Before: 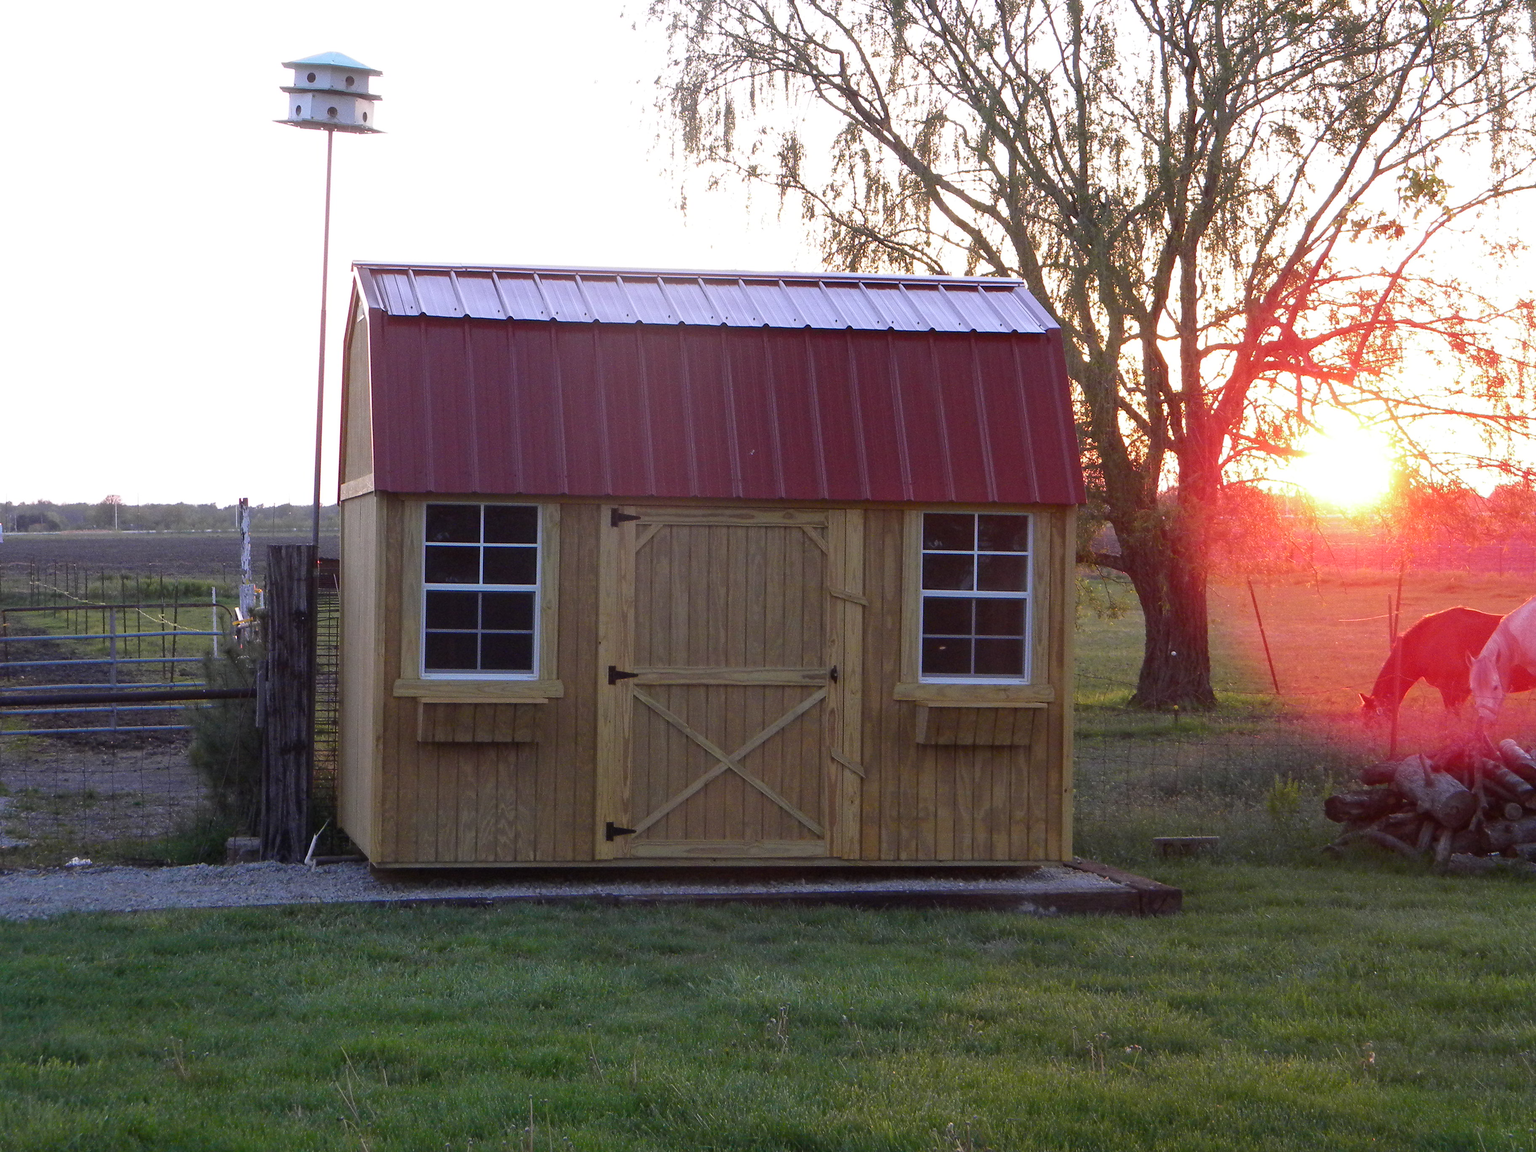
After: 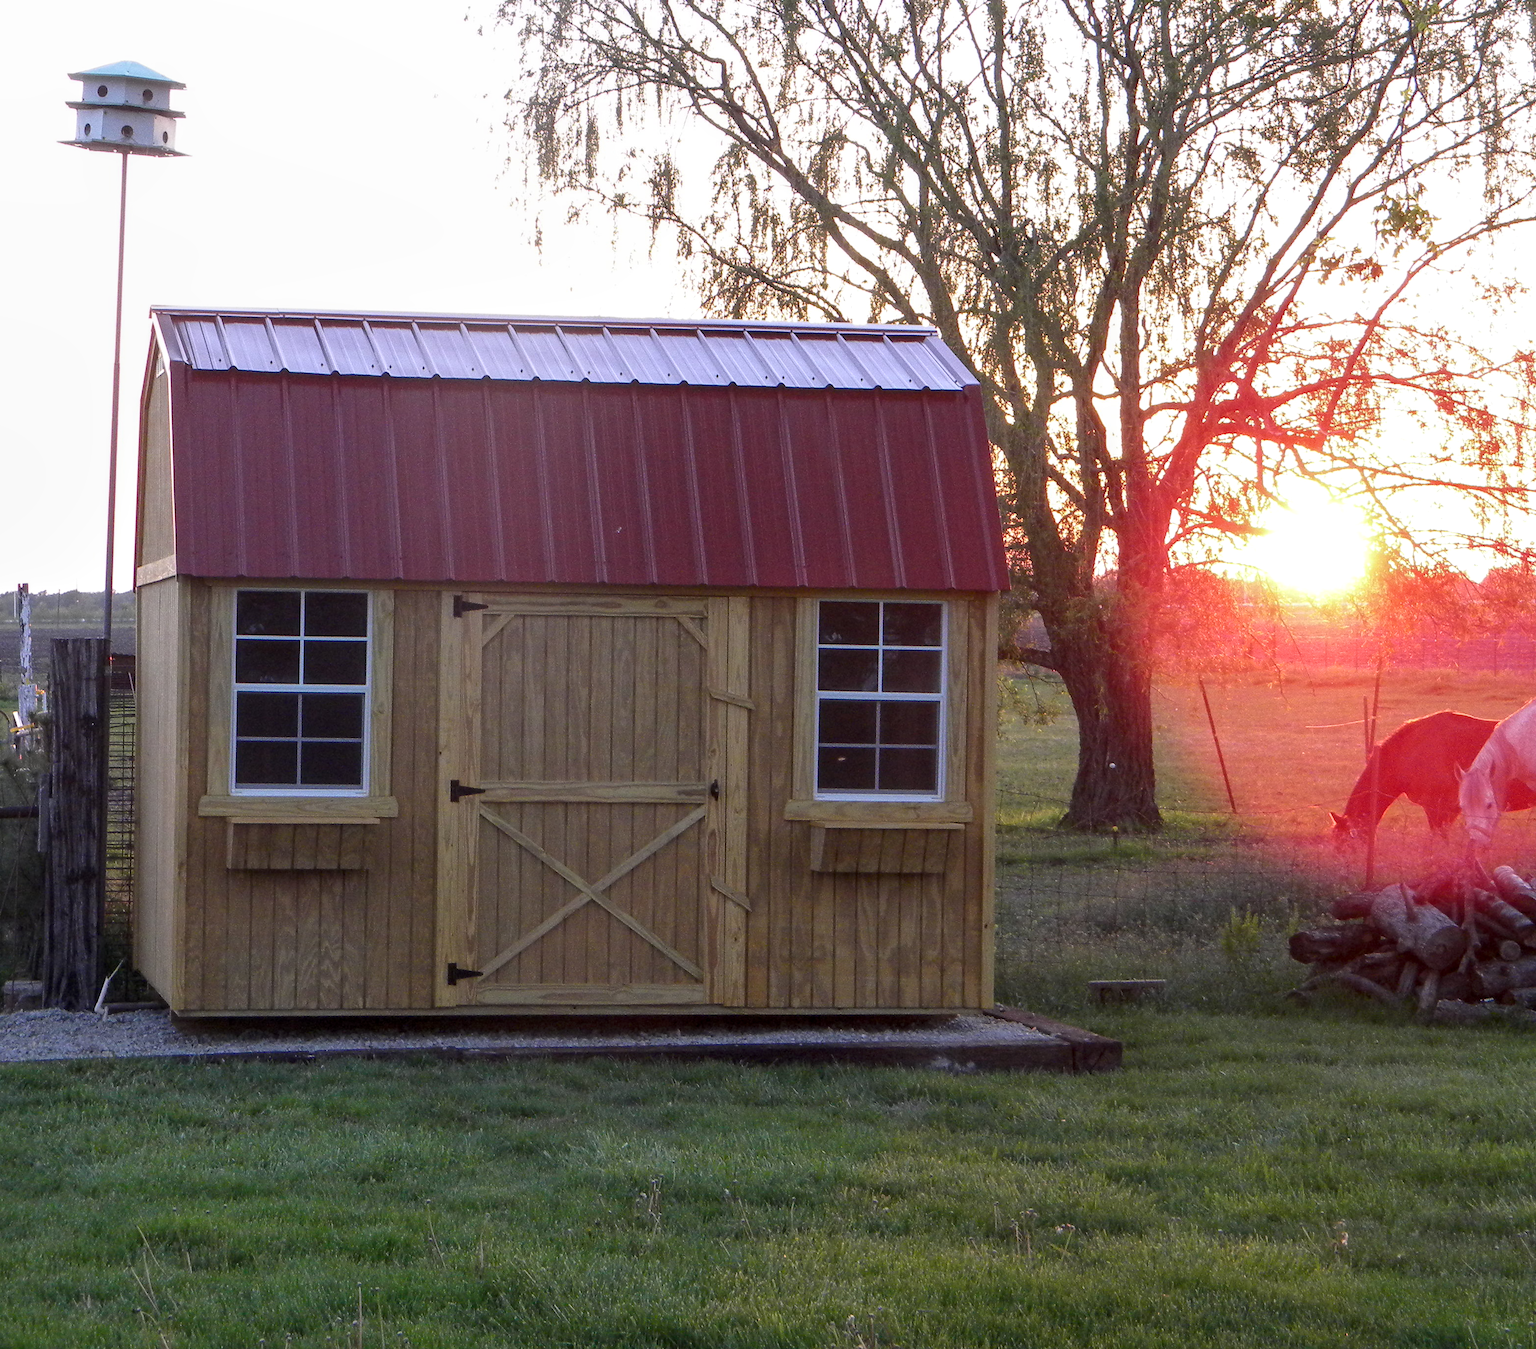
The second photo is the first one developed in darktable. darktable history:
local contrast: on, module defaults
crop and rotate: left 14.584%
white balance: emerald 1
